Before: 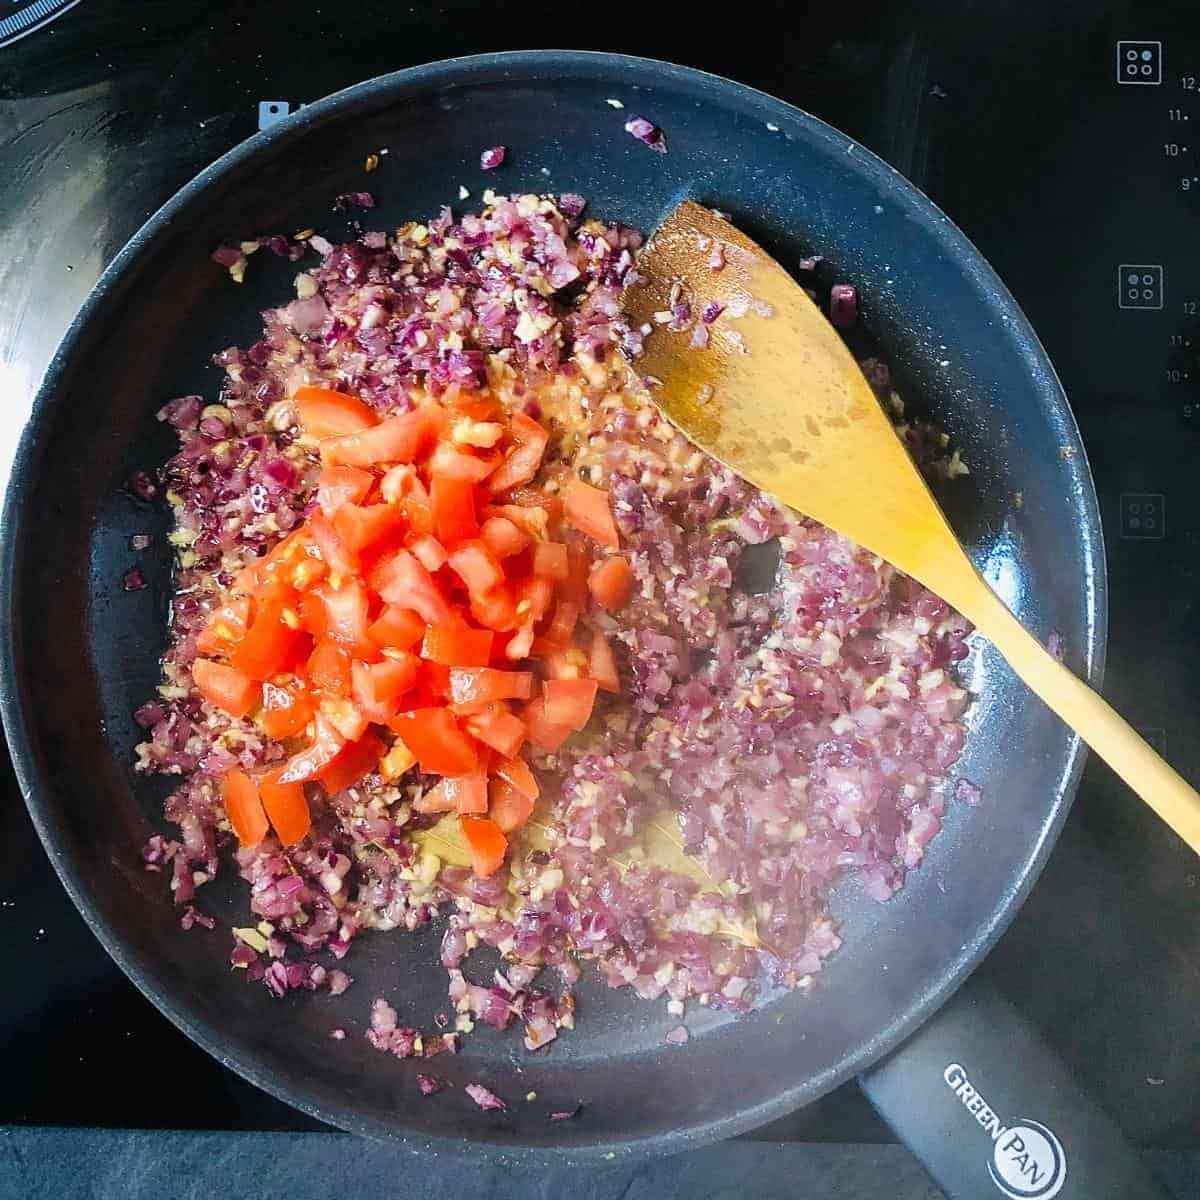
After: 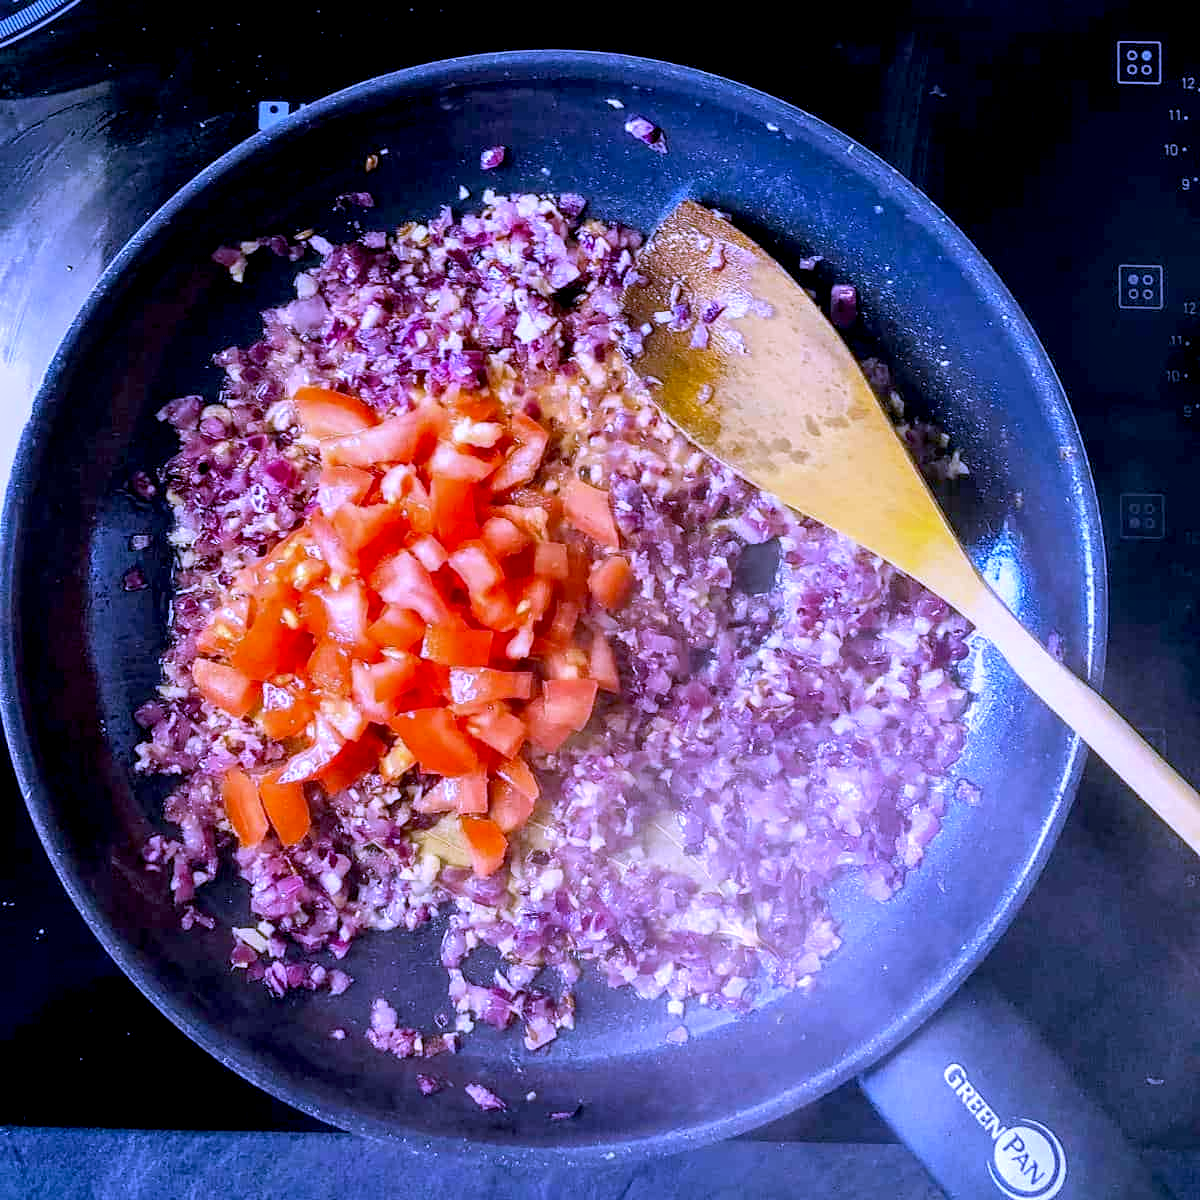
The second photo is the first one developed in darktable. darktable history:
exposure: black level correction 0.011, compensate highlight preservation false
local contrast: on, module defaults
white balance: red 0.98, blue 1.61
